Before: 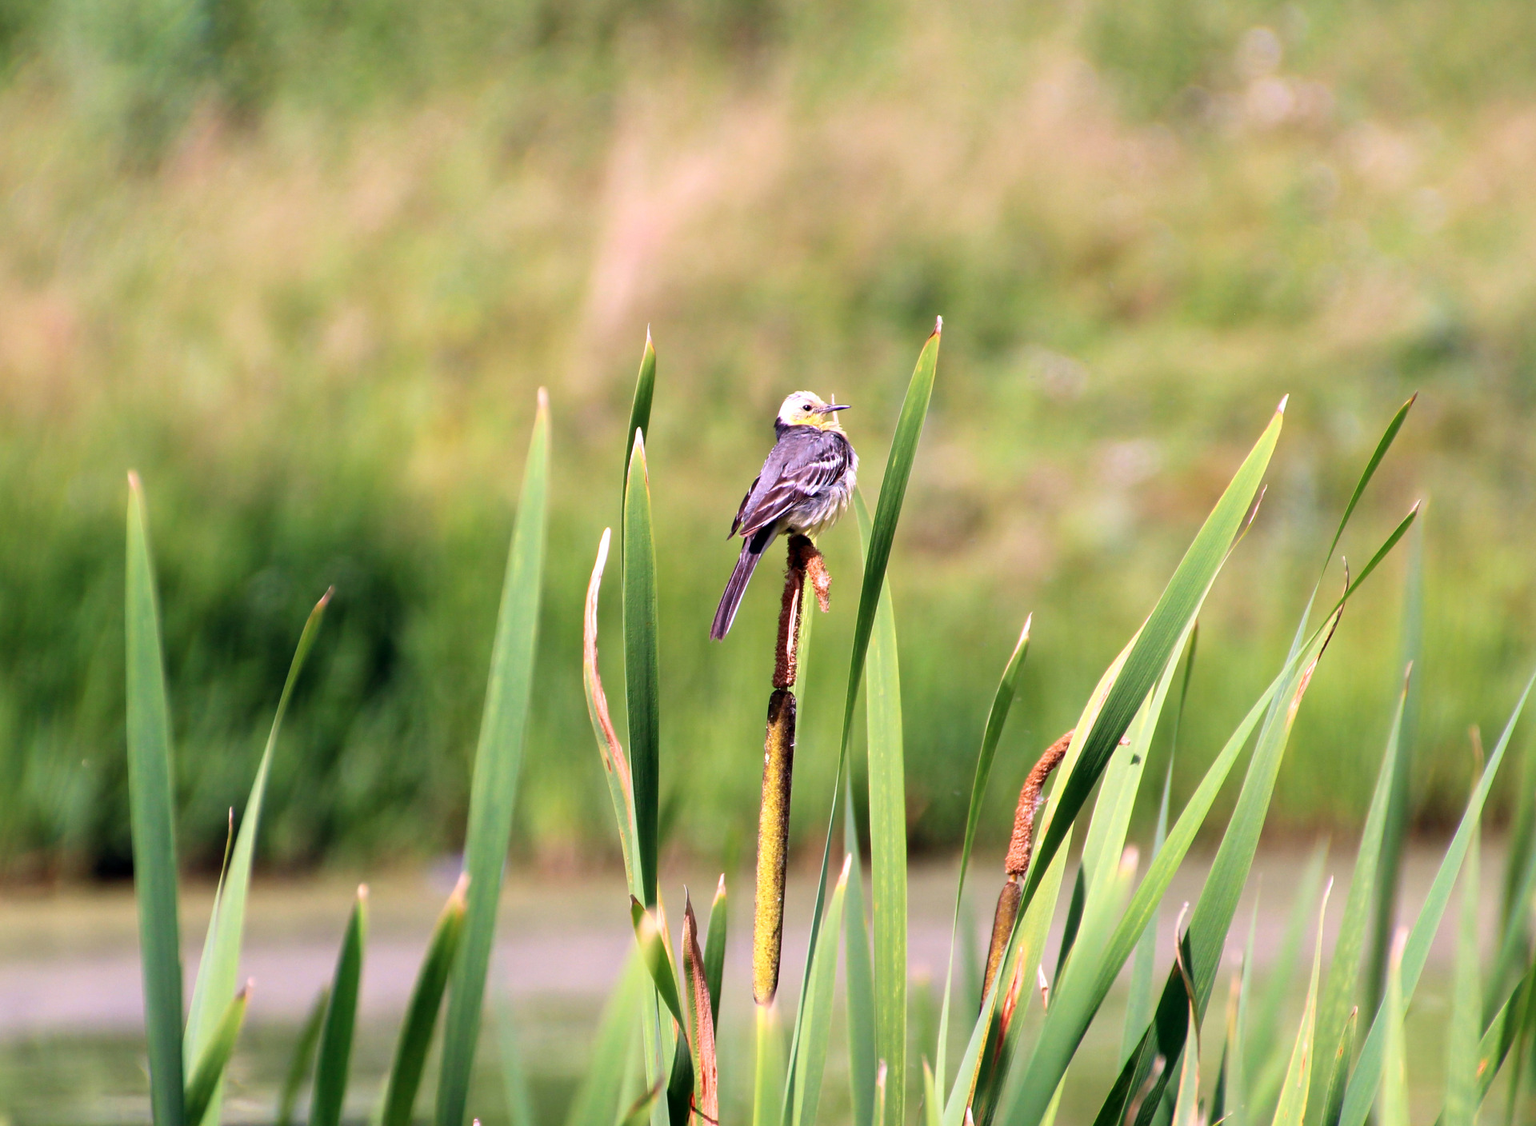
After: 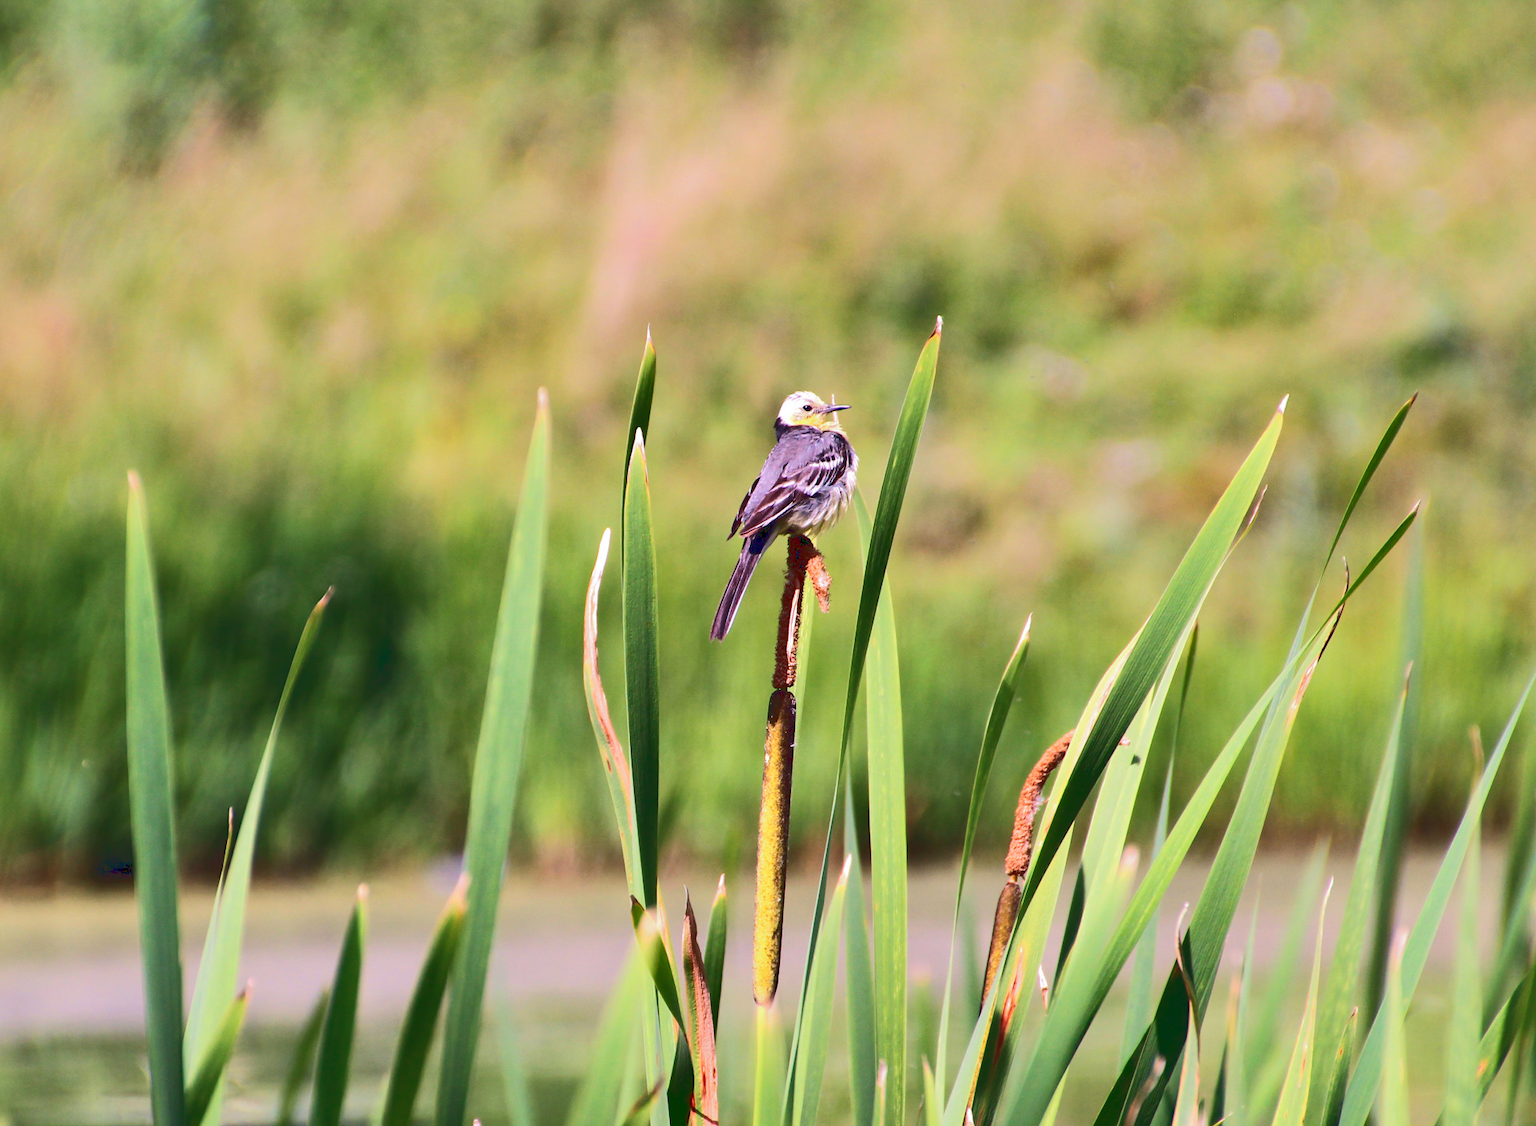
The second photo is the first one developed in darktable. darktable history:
tone curve: curves: ch0 [(0, 0) (0.003, 0.15) (0.011, 0.151) (0.025, 0.15) (0.044, 0.15) (0.069, 0.151) (0.1, 0.153) (0.136, 0.16) (0.177, 0.183) (0.224, 0.21) (0.277, 0.253) (0.335, 0.309) (0.399, 0.389) (0.468, 0.479) (0.543, 0.58) (0.623, 0.677) (0.709, 0.747) (0.801, 0.808) (0.898, 0.87) (1, 1)]
shadows and highlights: soften with gaussian
